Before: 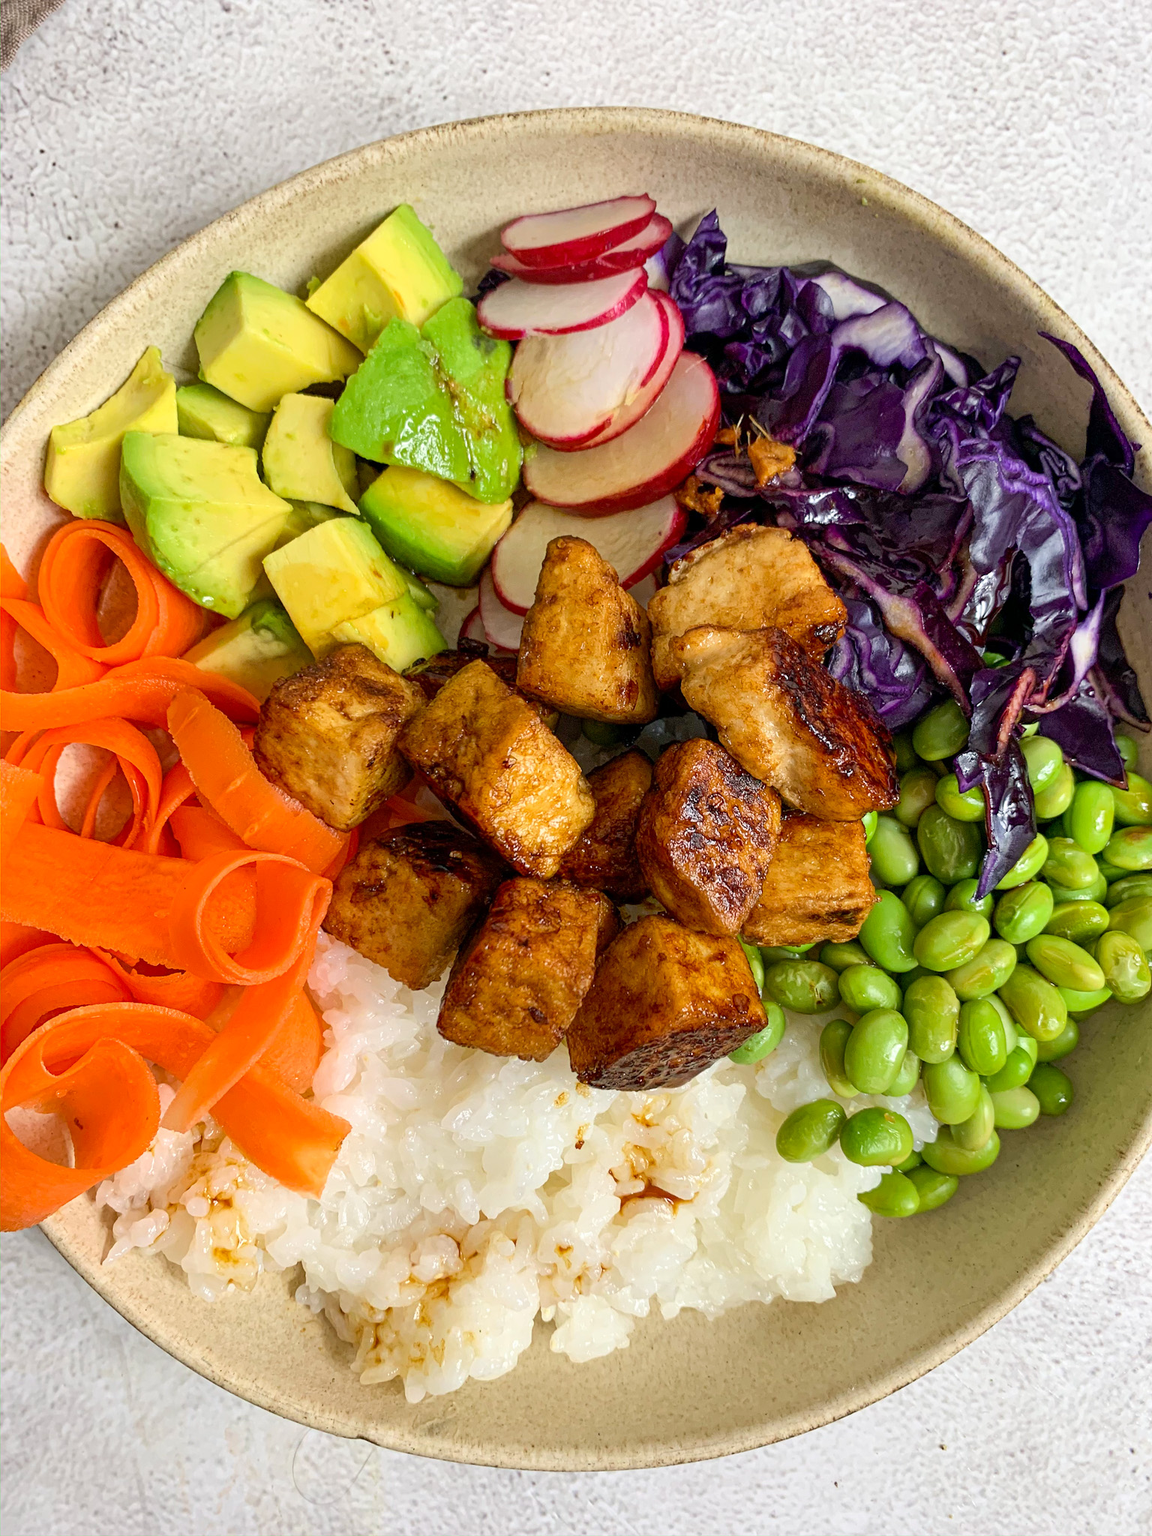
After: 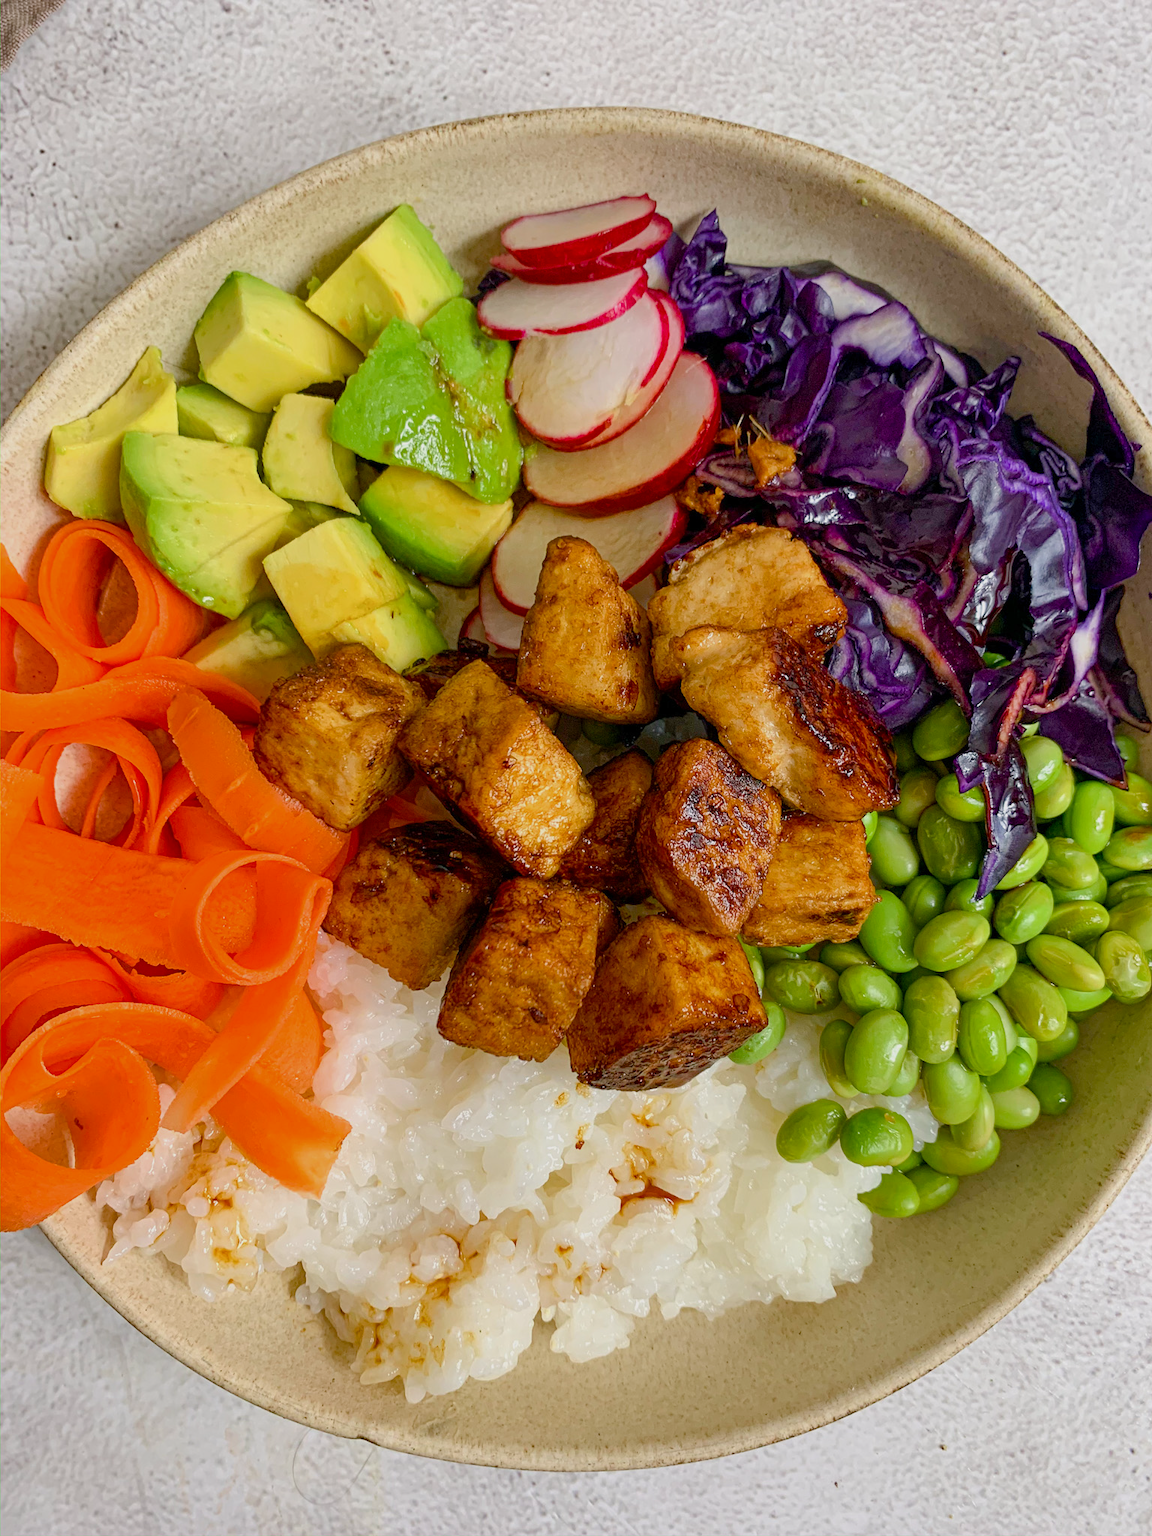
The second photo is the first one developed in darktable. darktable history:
color balance rgb: shadows lift › chroma 1%, shadows lift › hue 113°, highlights gain › chroma 0.2%, highlights gain › hue 333°, perceptual saturation grading › global saturation 20%, perceptual saturation grading › highlights -25%, perceptual saturation grading › shadows 25%, contrast -10%
base curve: curves: ch0 [(0, 0) (0.74, 0.67) (1, 1)]
